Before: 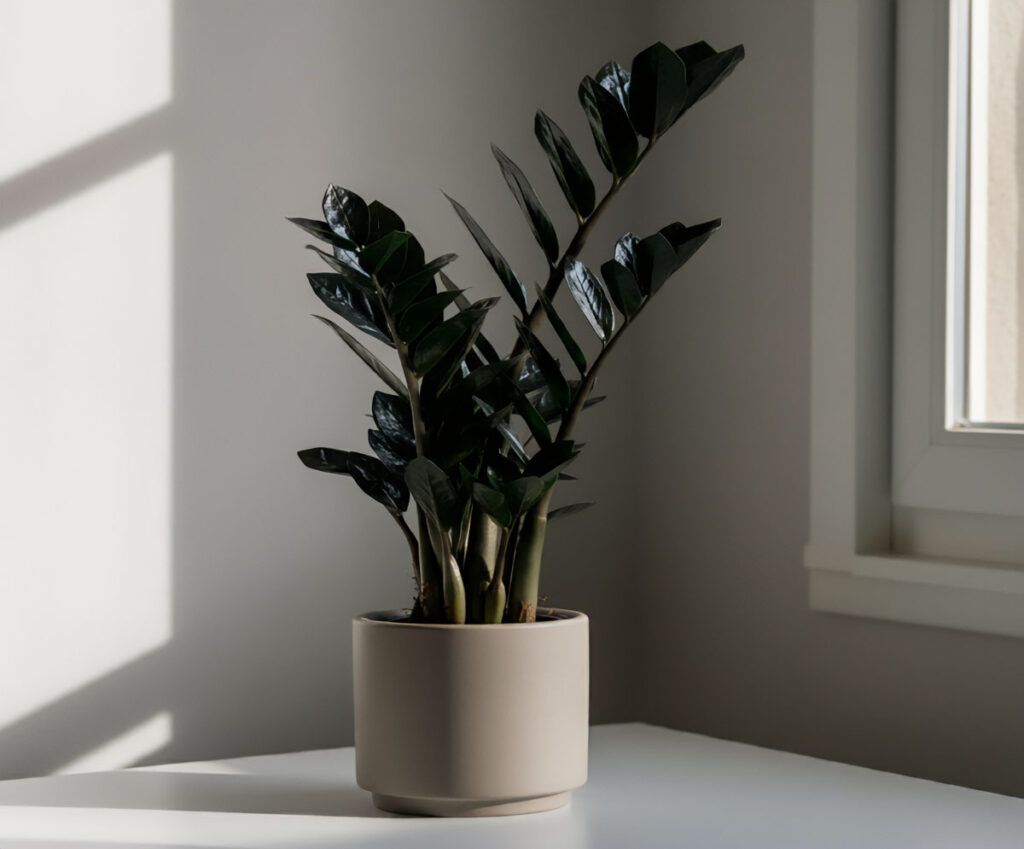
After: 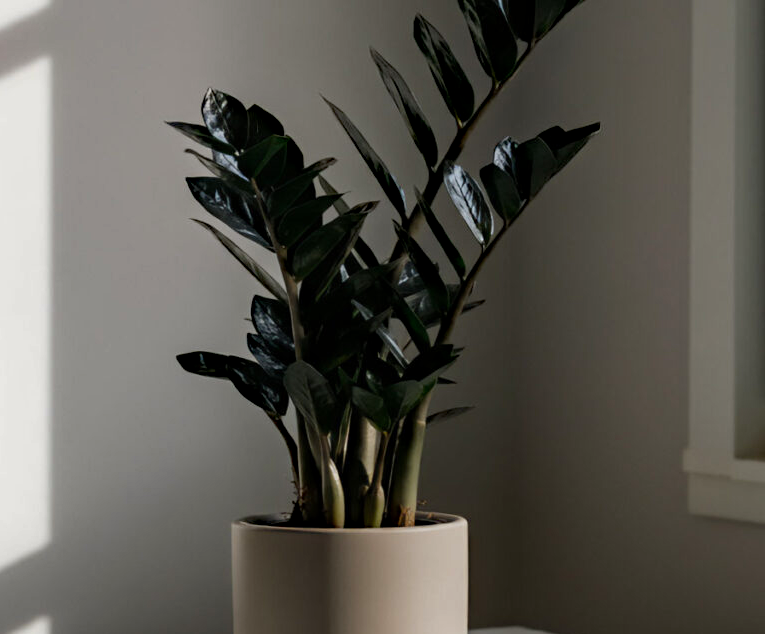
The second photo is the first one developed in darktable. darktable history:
crop and rotate: left 11.831%, top 11.346%, right 13.429%, bottom 13.899%
haze removal: strength 0.29, distance 0.25, compatibility mode true, adaptive false
